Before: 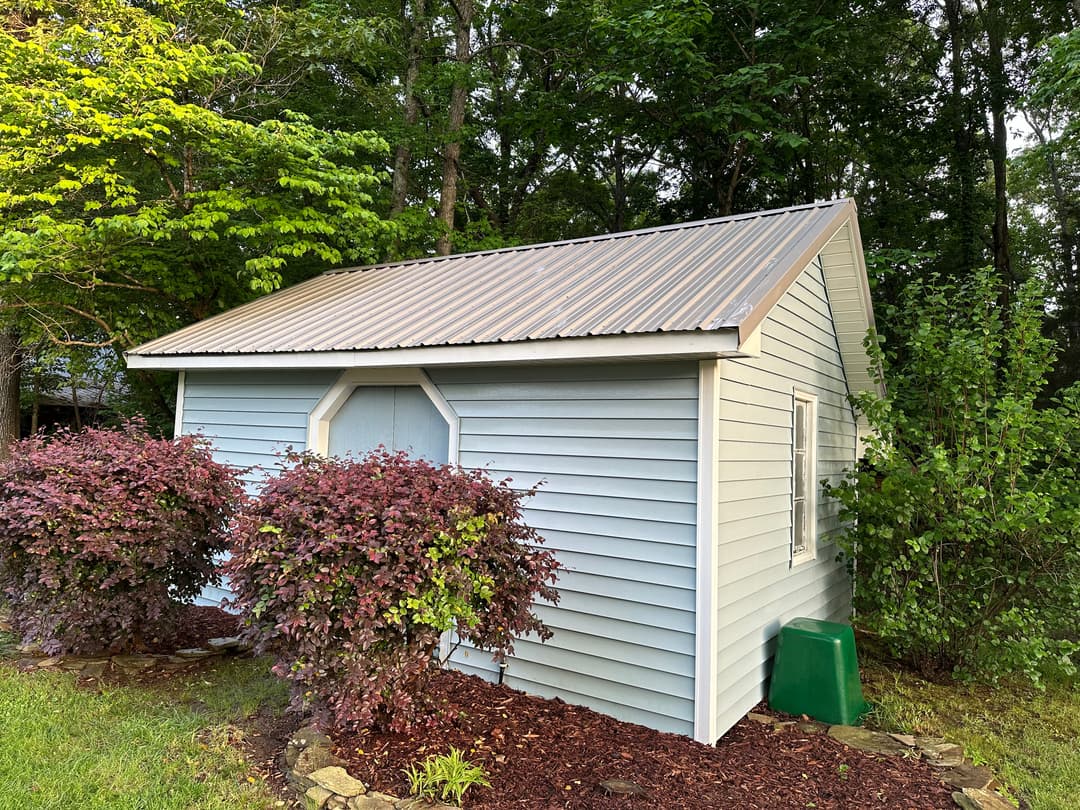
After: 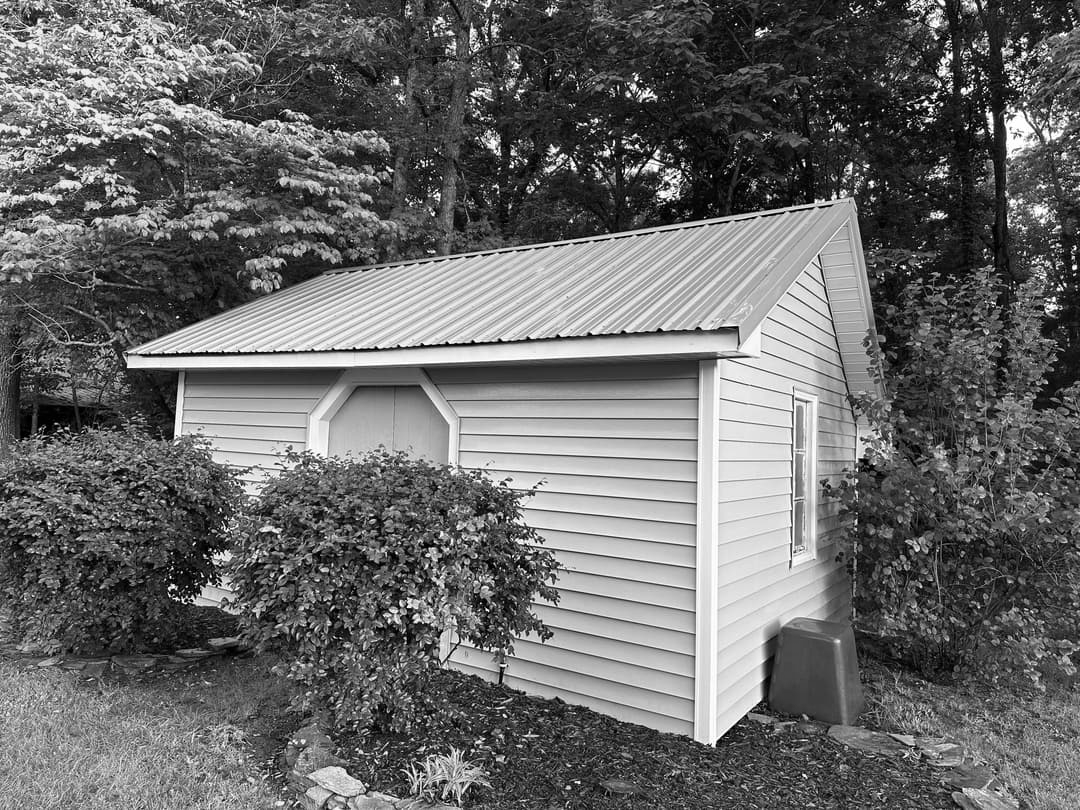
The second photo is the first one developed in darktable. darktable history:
monochrome: on, module defaults
exposure: compensate highlight preservation false
